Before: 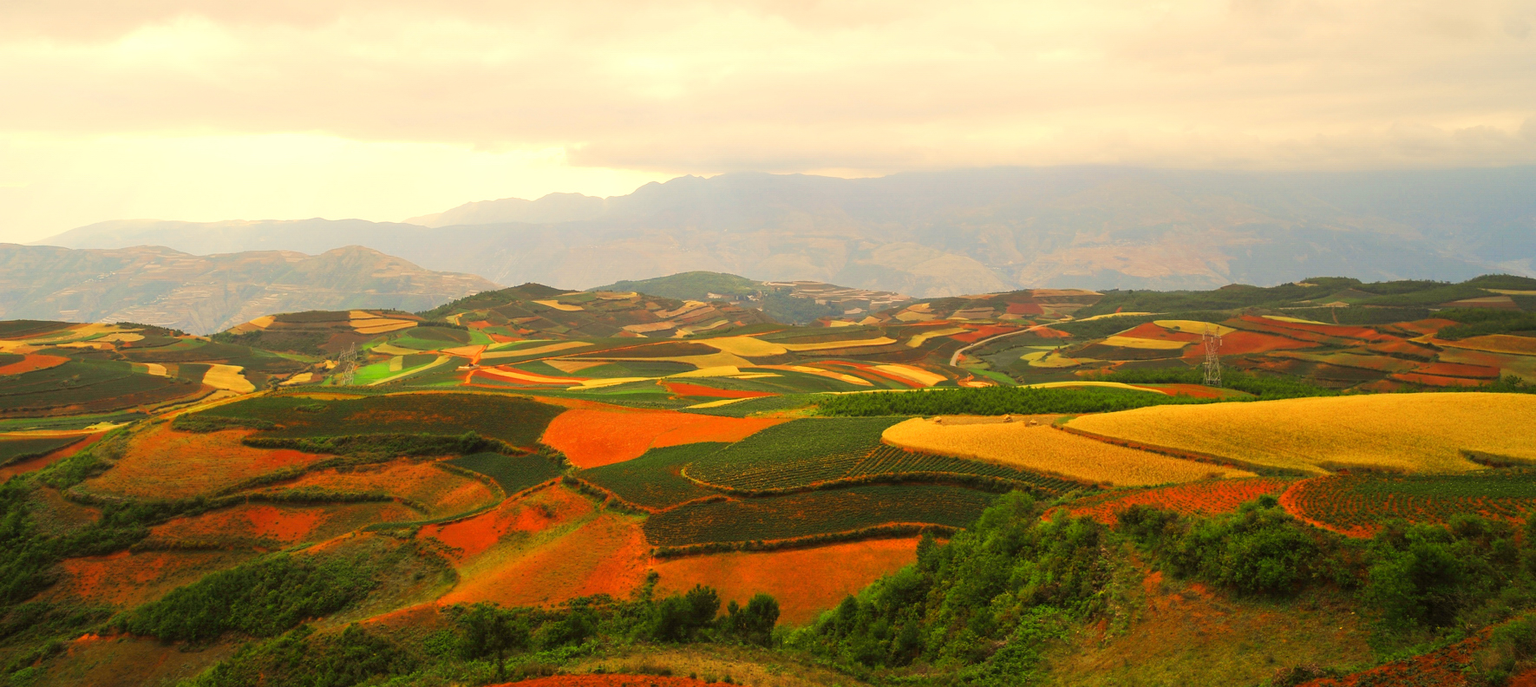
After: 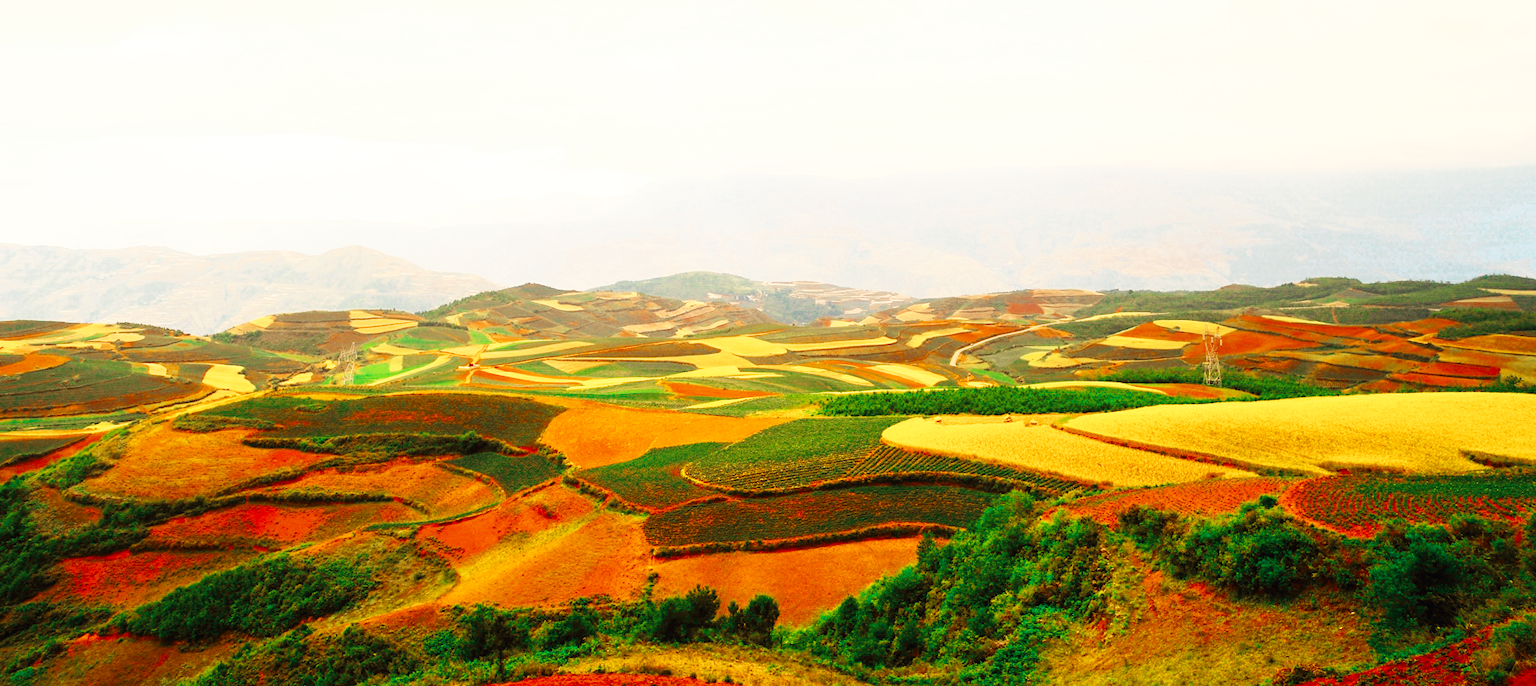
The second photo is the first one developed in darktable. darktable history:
color zones: curves: ch0 [(0, 0.5) (0.125, 0.4) (0.25, 0.5) (0.375, 0.4) (0.5, 0.4) (0.625, 0.6) (0.75, 0.6) (0.875, 0.5)]; ch1 [(0, 0.4) (0.125, 0.5) (0.25, 0.4) (0.375, 0.4) (0.5, 0.4) (0.625, 0.4) (0.75, 0.5) (0.875, 0.4)]; ch2 [(0, 0.6) (0.125, 0.5) (0.25, 0.5) (0.375, 0.6) (0.5, 0.6) (0.625, 0.5) (0.75, 0.5) (0.875, 0.5)]
base curve: curves: ch0 [(0, 0.003) (0.001, 0.002) (0.006, 0.004) (0.02, 0.022) (0.048, 0.086) (0.094, 0.234) (0.162, 0.431) (0.258, 0.629) (0.385, 0.8) (0.548, 0.918) (0.751, 0.988) (1, 1)], preserve colors none
